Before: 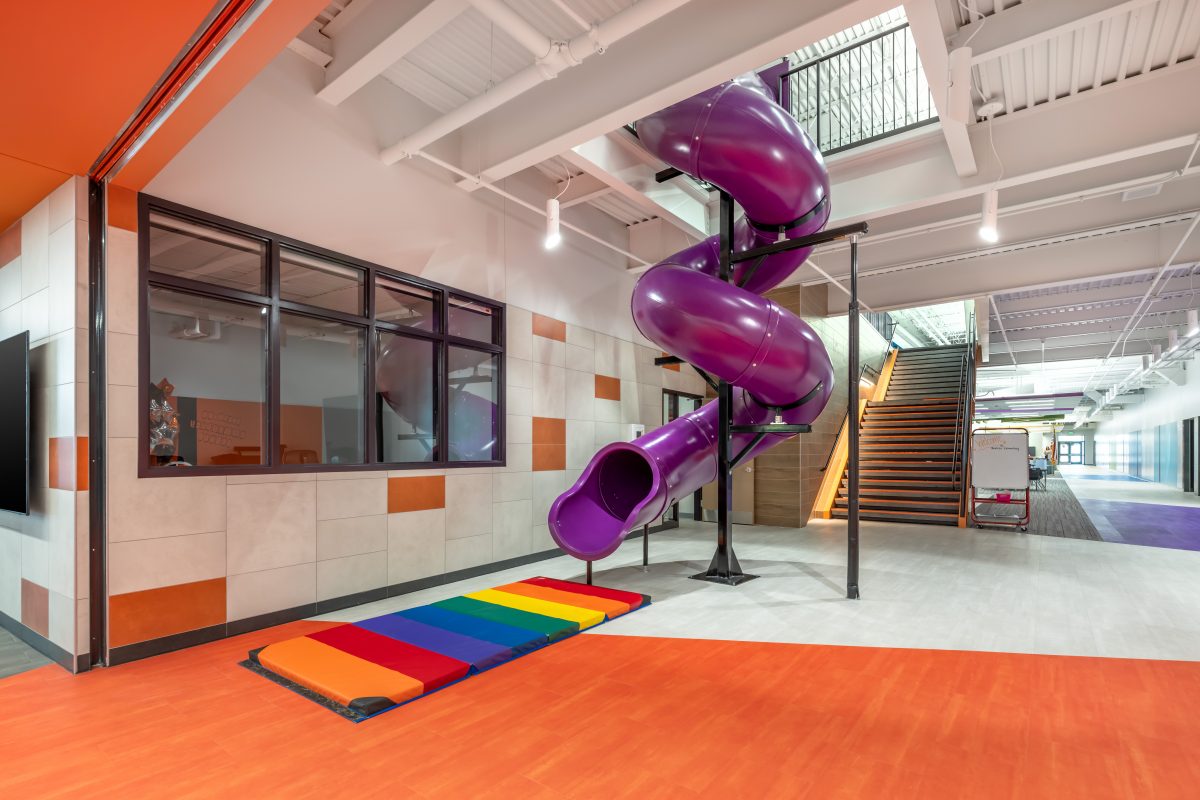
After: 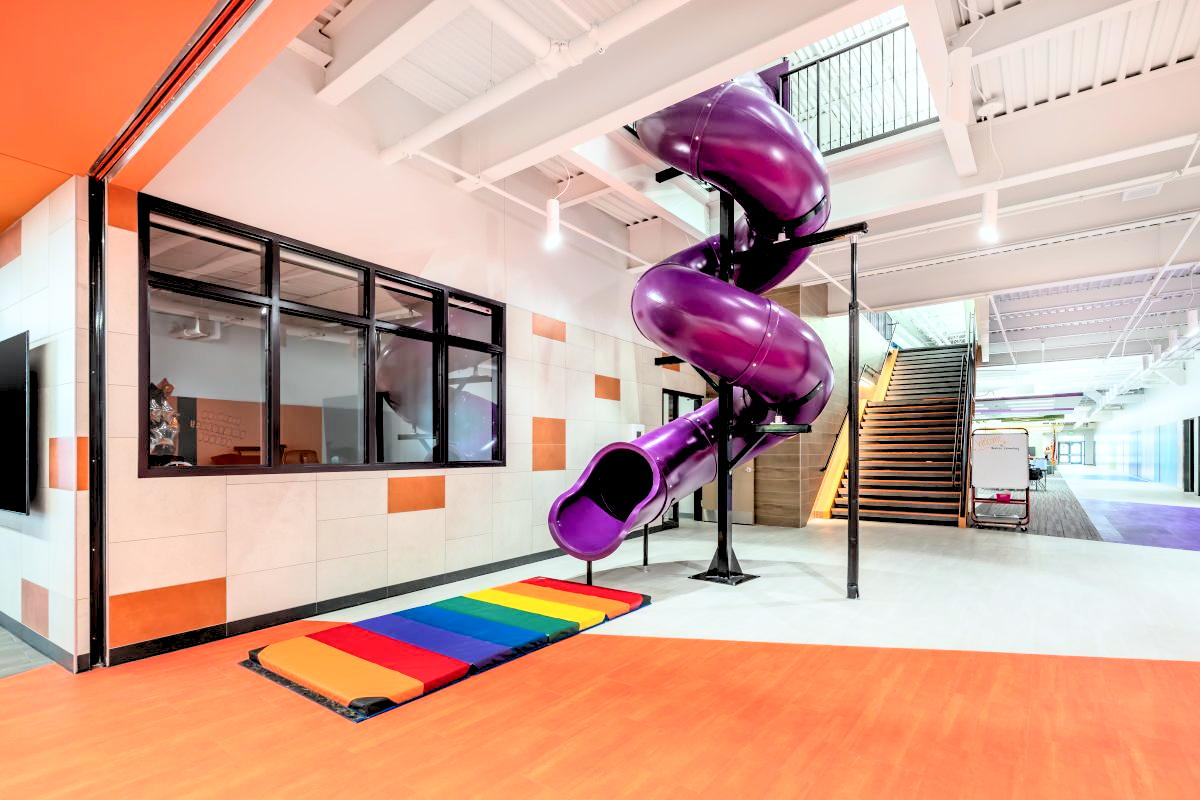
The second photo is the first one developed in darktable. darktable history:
rgb levels: levels [[0.027, 0.429, 0.996], [0, 0.5, 1], [0, 0.5, 1]]
contrast brightness saturation: contrast 0.28
white balance: red 0.982, blue 1.018
